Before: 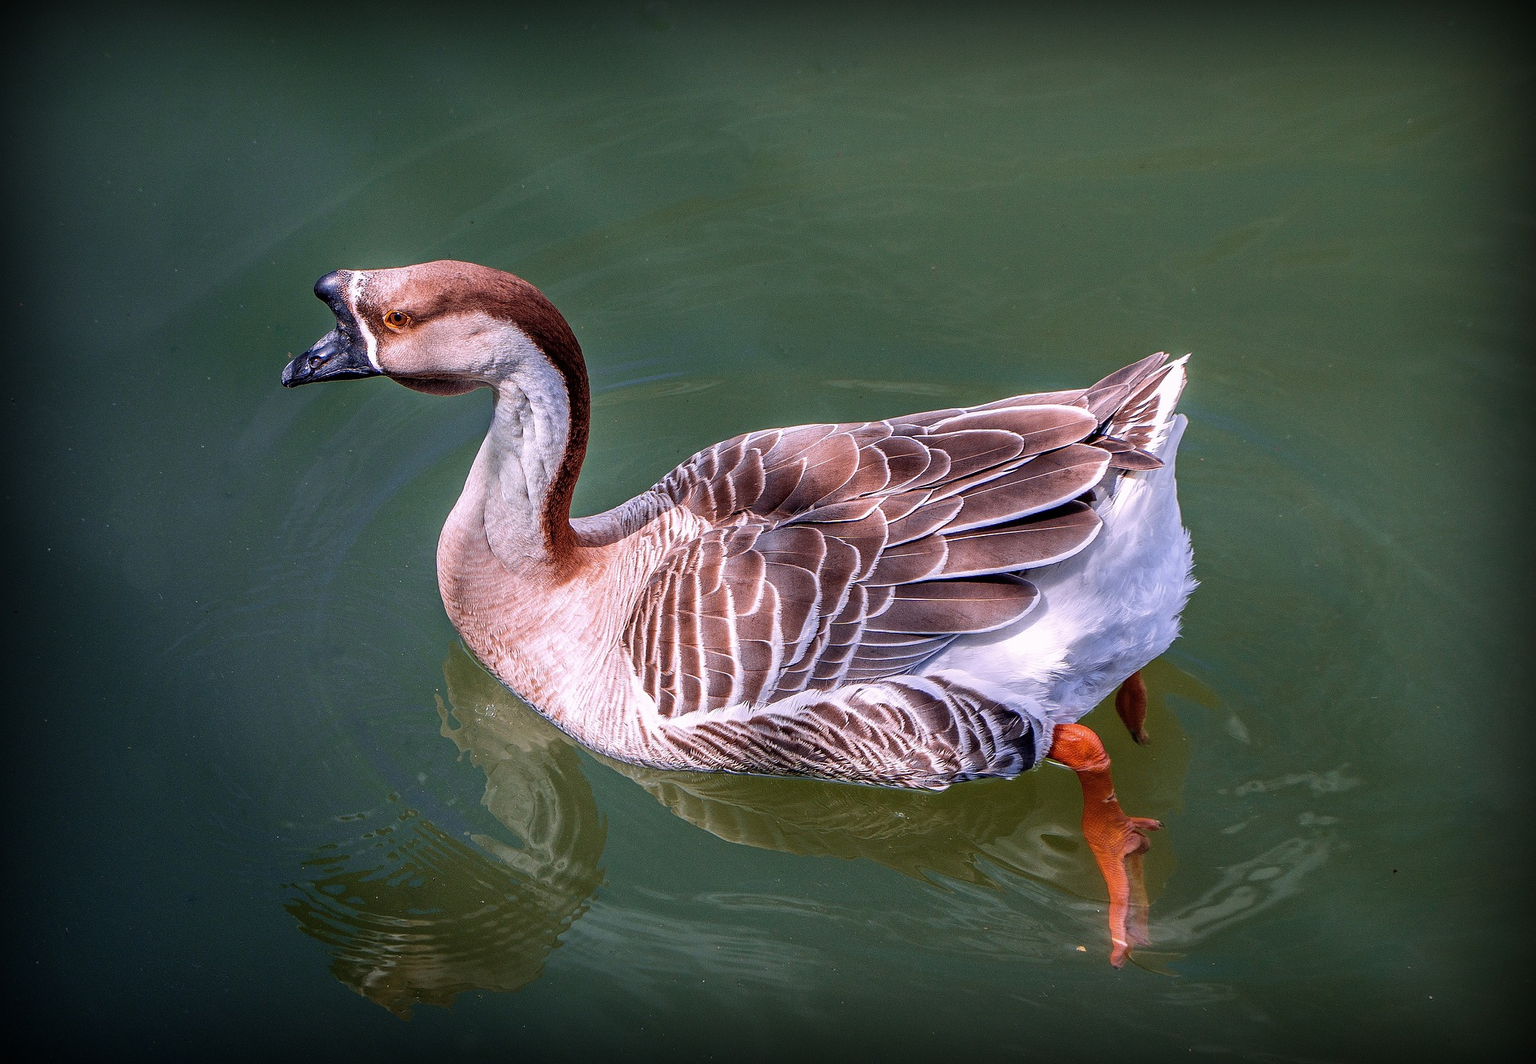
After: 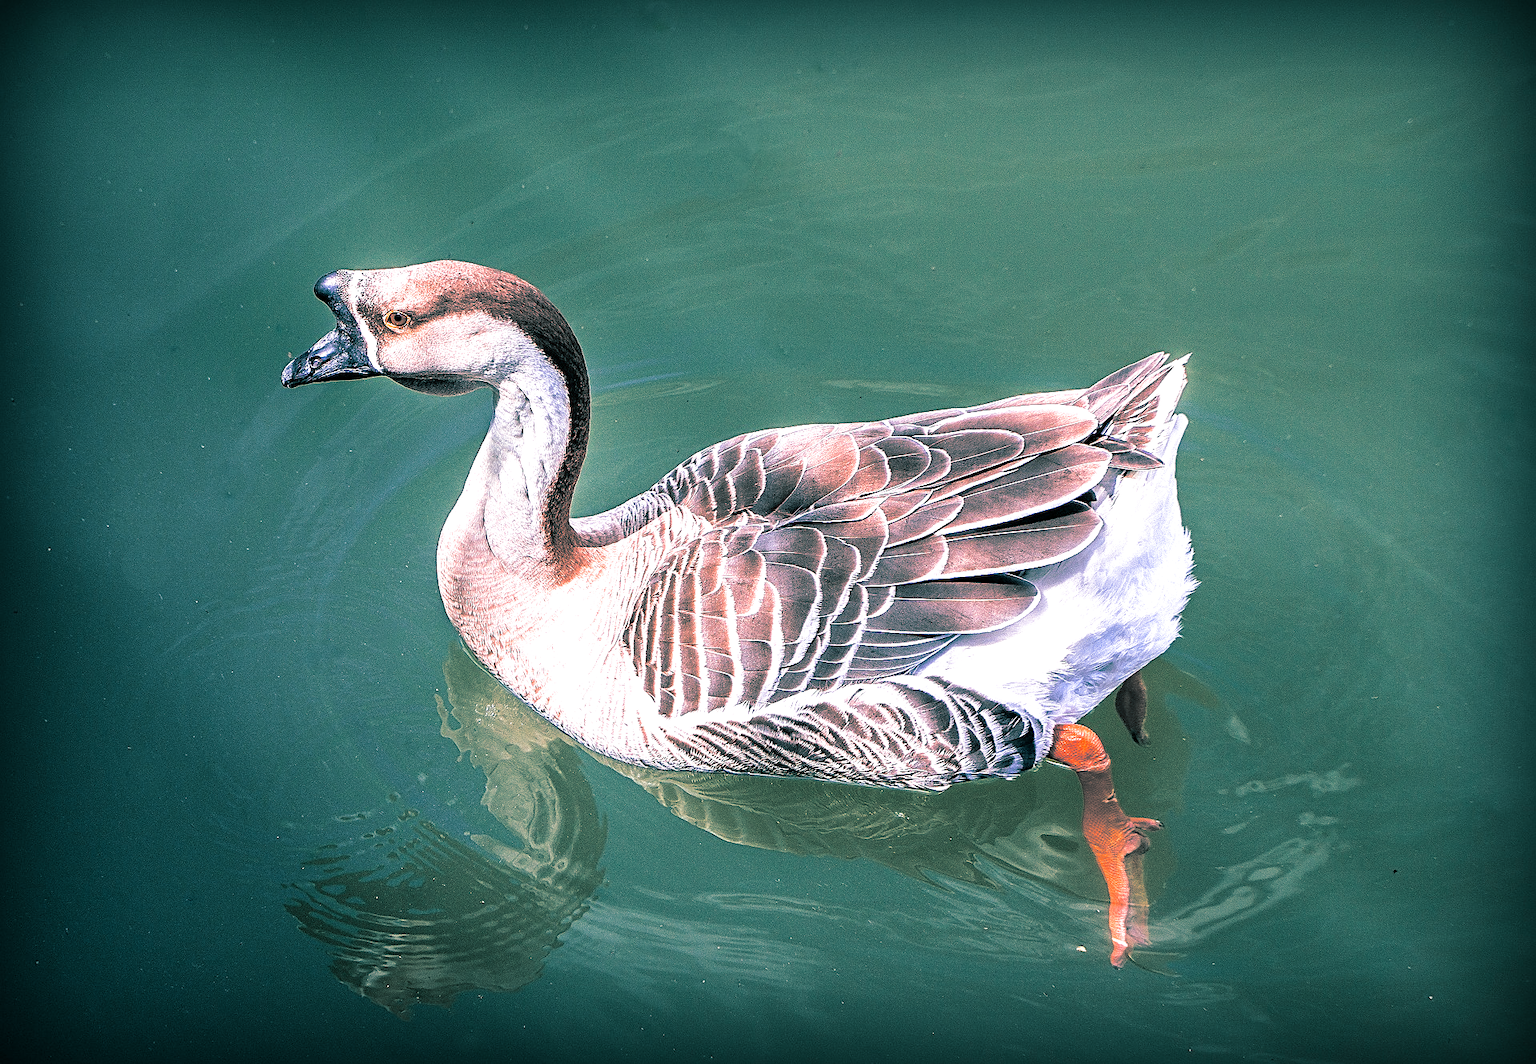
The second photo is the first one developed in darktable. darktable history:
exposure: exposure 1 EV, compensate highlight preservation false
sharpen: on, module defaults
split-toning: shadows › hue 186.43°, highlights › hue 49.29°, compress 30.29%
